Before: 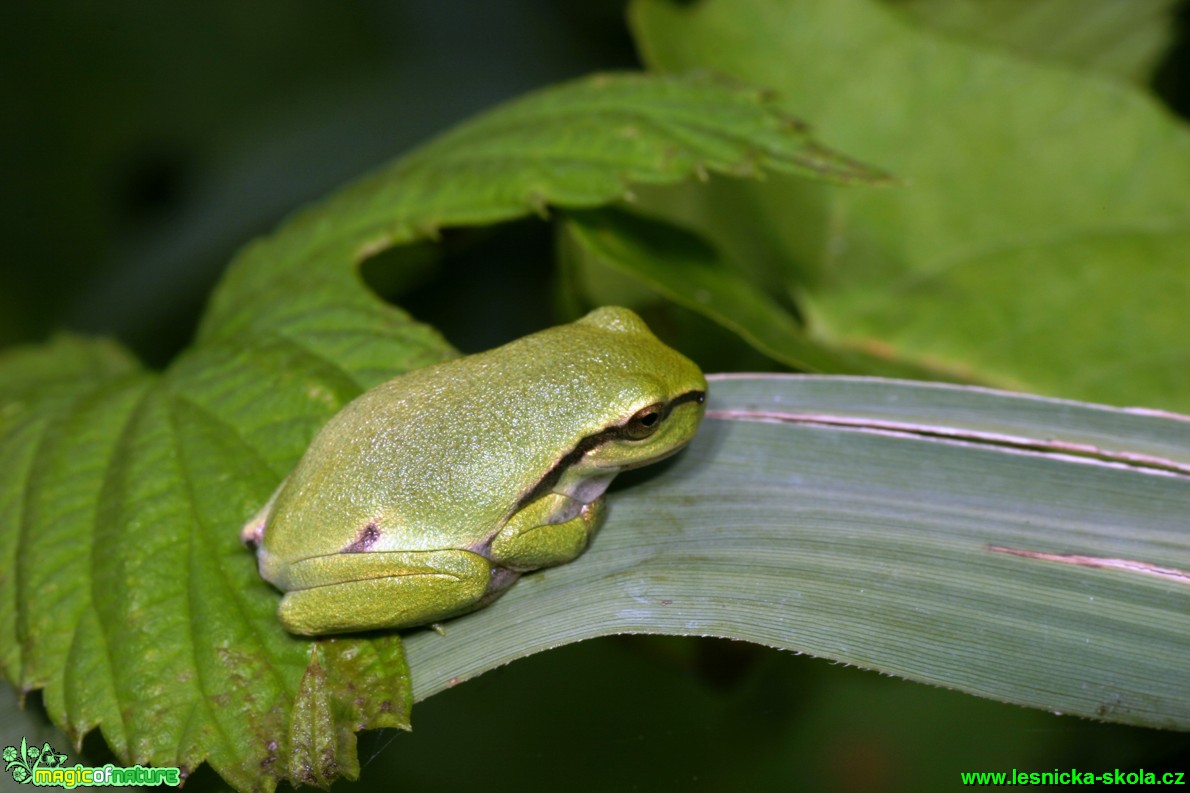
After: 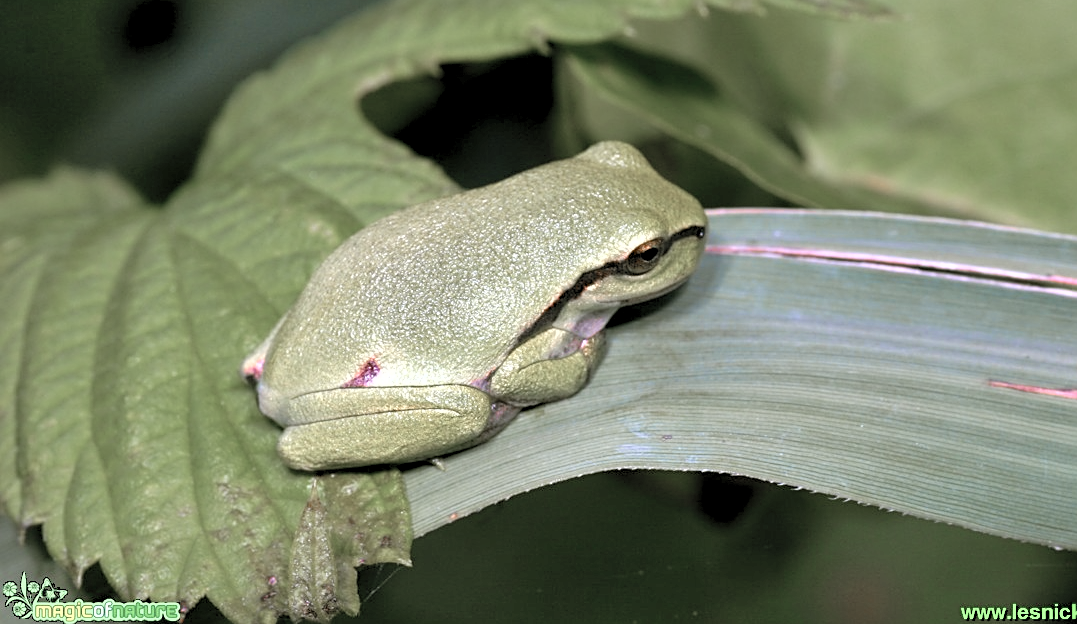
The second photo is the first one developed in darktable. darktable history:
crop: top 20.916%, right 9.437%, bottom 0.316%
color zones: curves: ch1 [(0, 0.708) (0.088, 0.648) (0.245, 0.187) (0.429, 0.326) (0.571, 0.498) (0.714, 0.5) (0.857, 0.5) (1, 0.708)]
shadows and highlights: low approximation 0.01, soften with gaussian
levels: black 3.83%, white 90.64%, levels [0.044, 0.416, 0.908]
sharpen: on, module defaults
